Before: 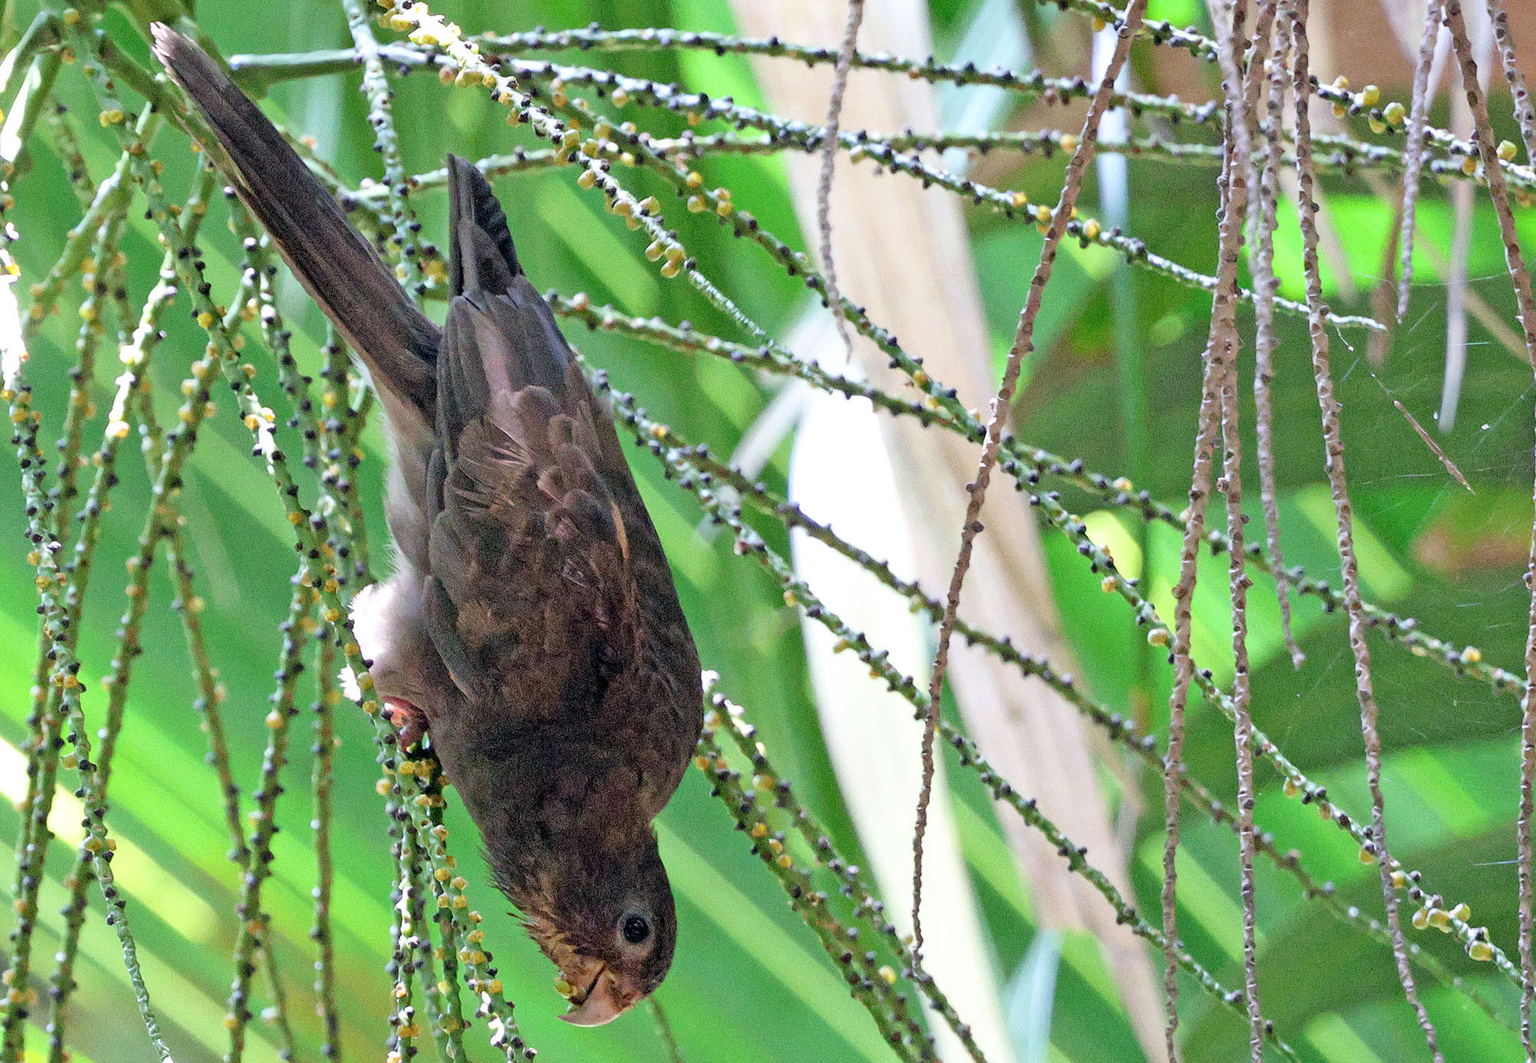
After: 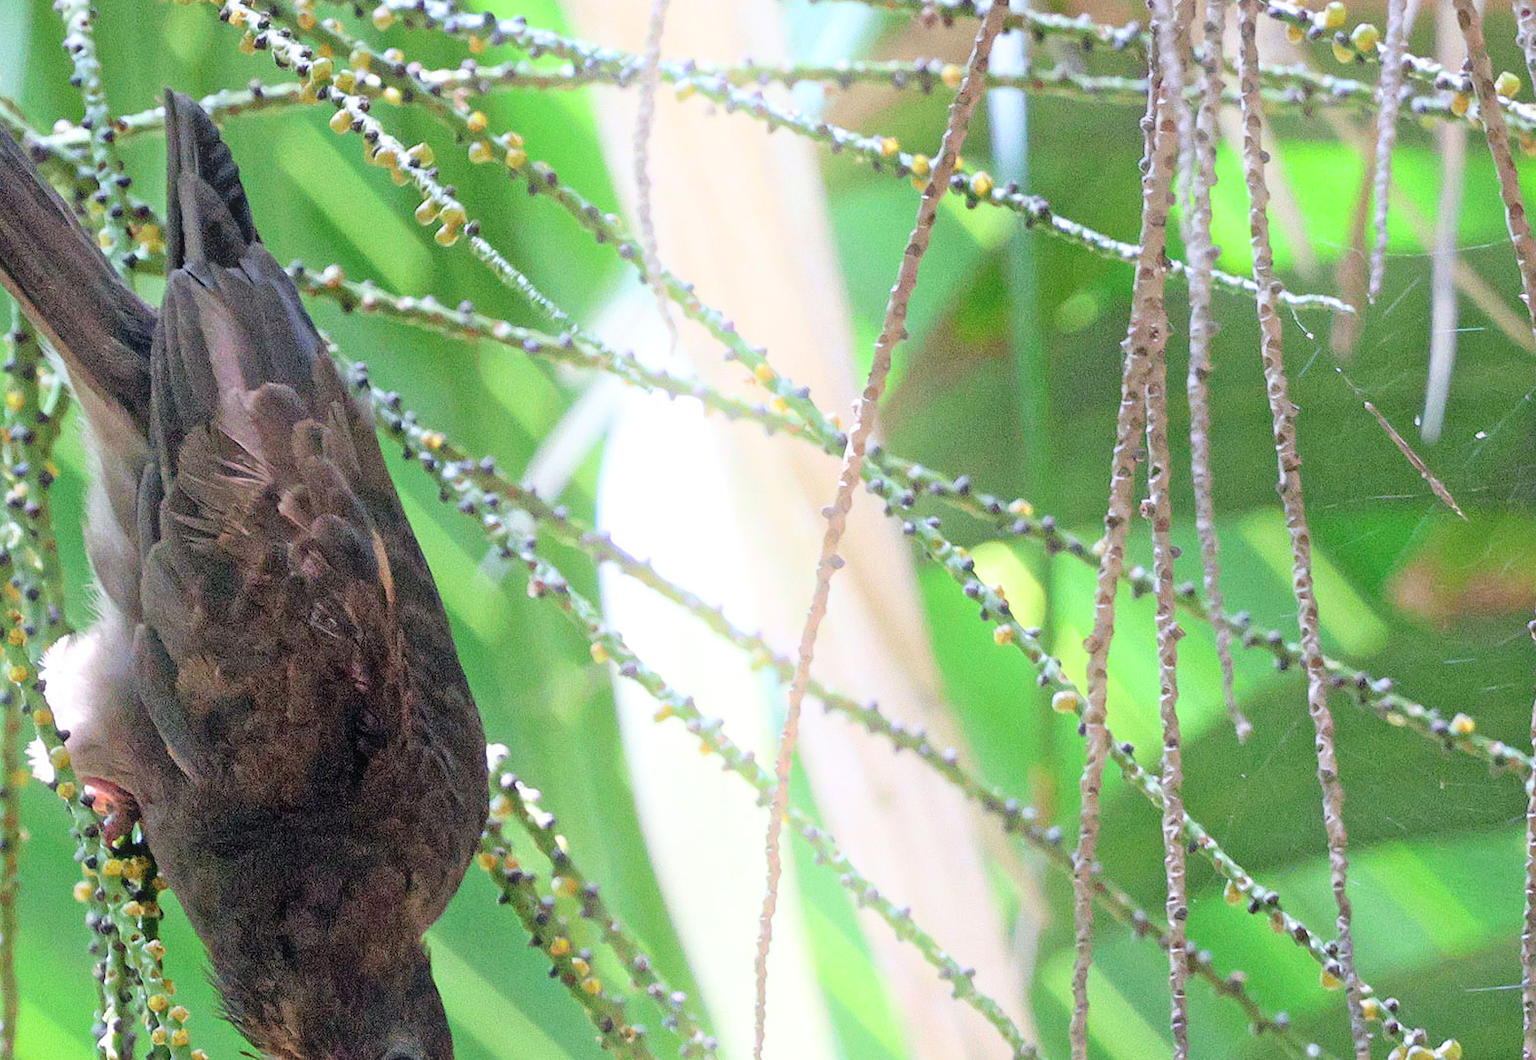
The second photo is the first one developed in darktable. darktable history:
bloom: on, module defaults
crop and rotate: left 20.74%, top 7.912%, right 0.375%, bottom 13.378%
